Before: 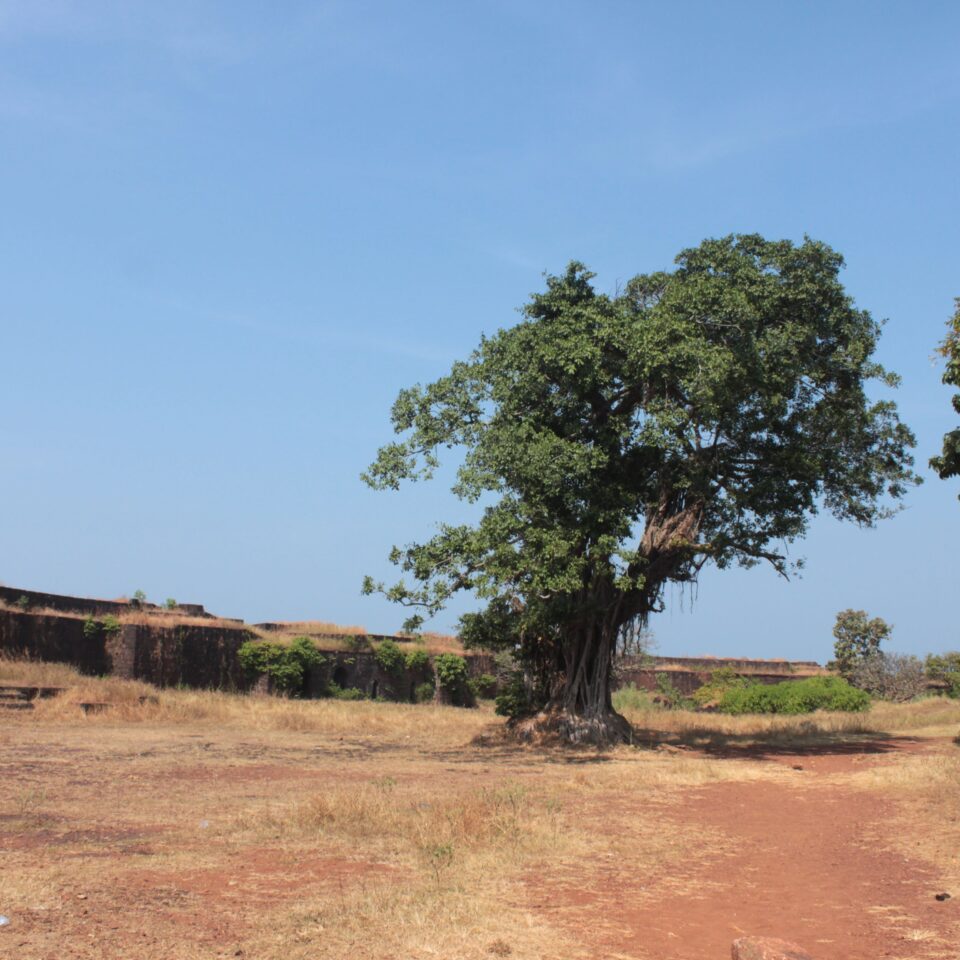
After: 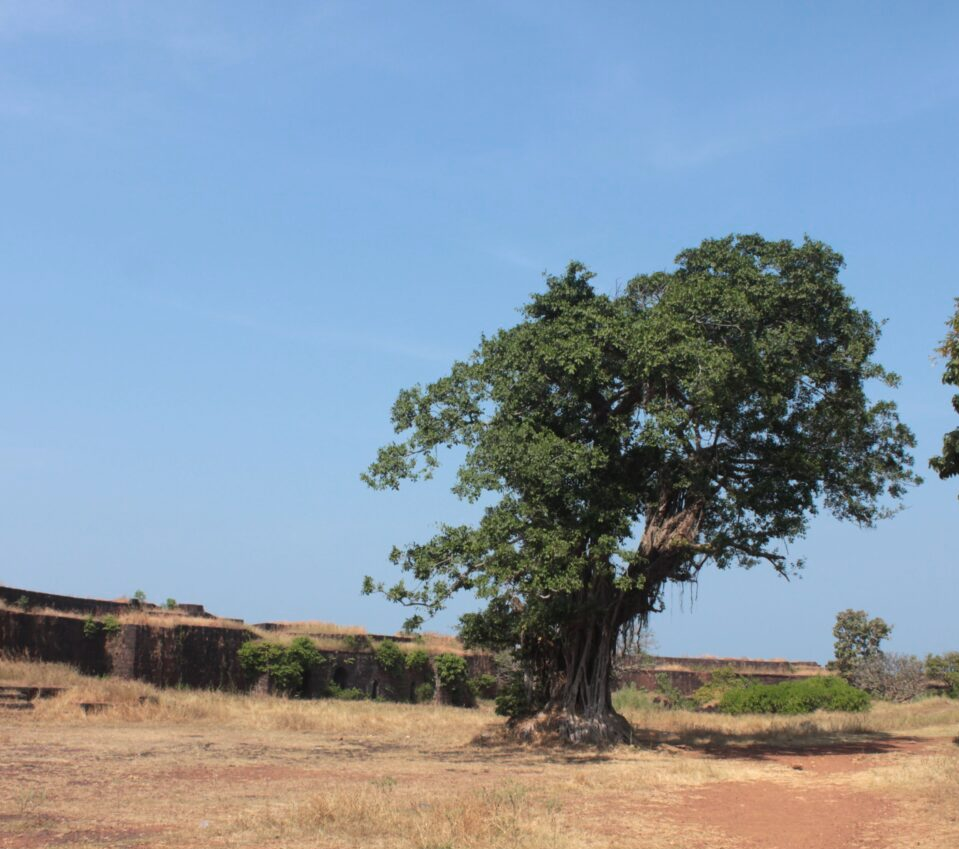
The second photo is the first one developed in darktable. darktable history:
color zones: curves: ch0 [(0, 0.558) (0.143, 0.548) (0.286, 0.447) (0.429, 0.259) (0.571, 0.5) (0.714, 0.5) (0.857, 0.593) (1, 0.558)]; ch1 [(0, 0.543) (0.01, 0.544) (0.12, 0.492) (0.248, 0.458) (0.5, 0.534) (0.748, 0.5) (0.99, 0.469) (1, 0.543)]; ch2 [(0, 0.507) (0.143, 0.522) (0.286, 0.505) (0.429, 0.5) (0.571, 0.5) (0.714, 0.5) (0.857, 0.5) (1, 0.507)]
crop and rotate: top 0%, bottom 11.49%
